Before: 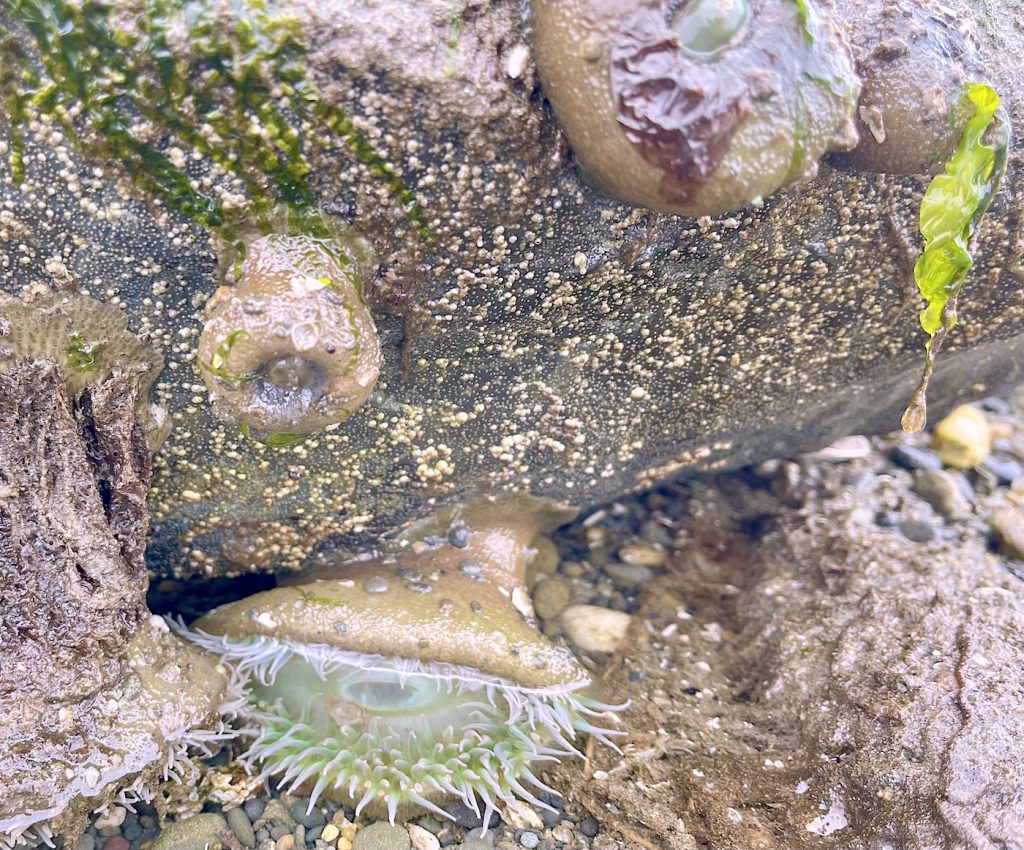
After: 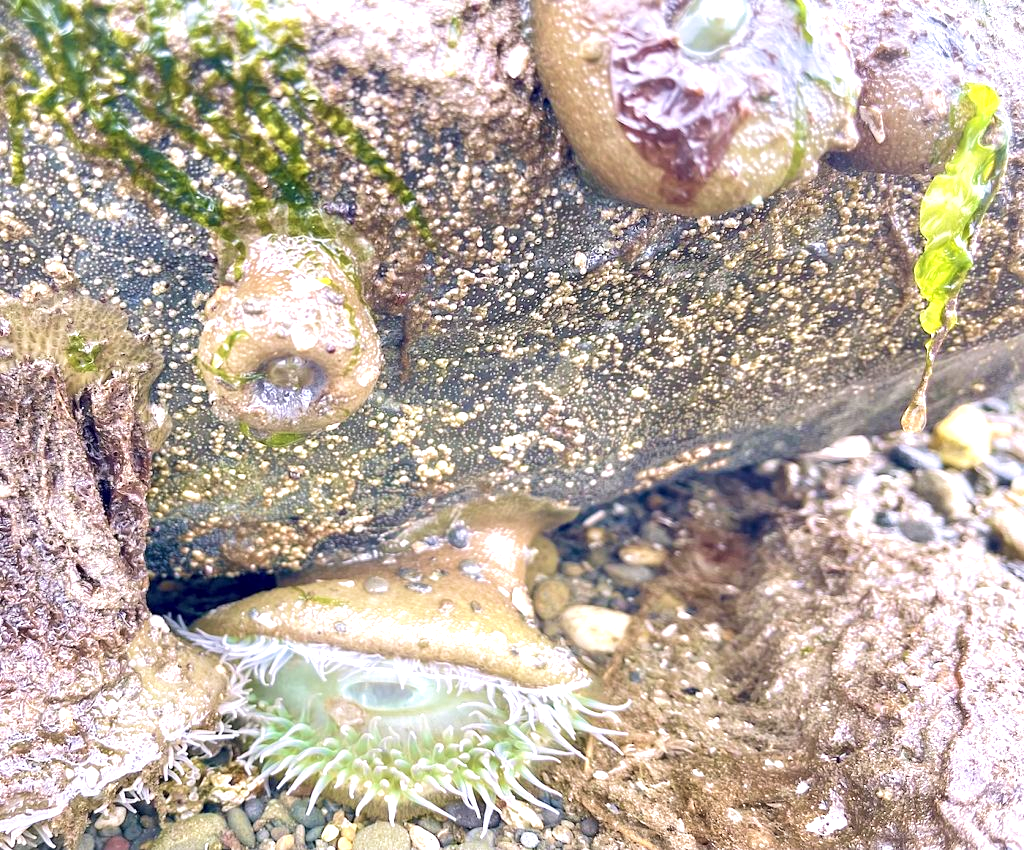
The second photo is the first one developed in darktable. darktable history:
local contrast: highlights 100%, shadows 100%, detail 120%, midtone range 0.2
velvia: on, module defaults
exposure: exposure 0.657 EV, compensate highlight preservation false
